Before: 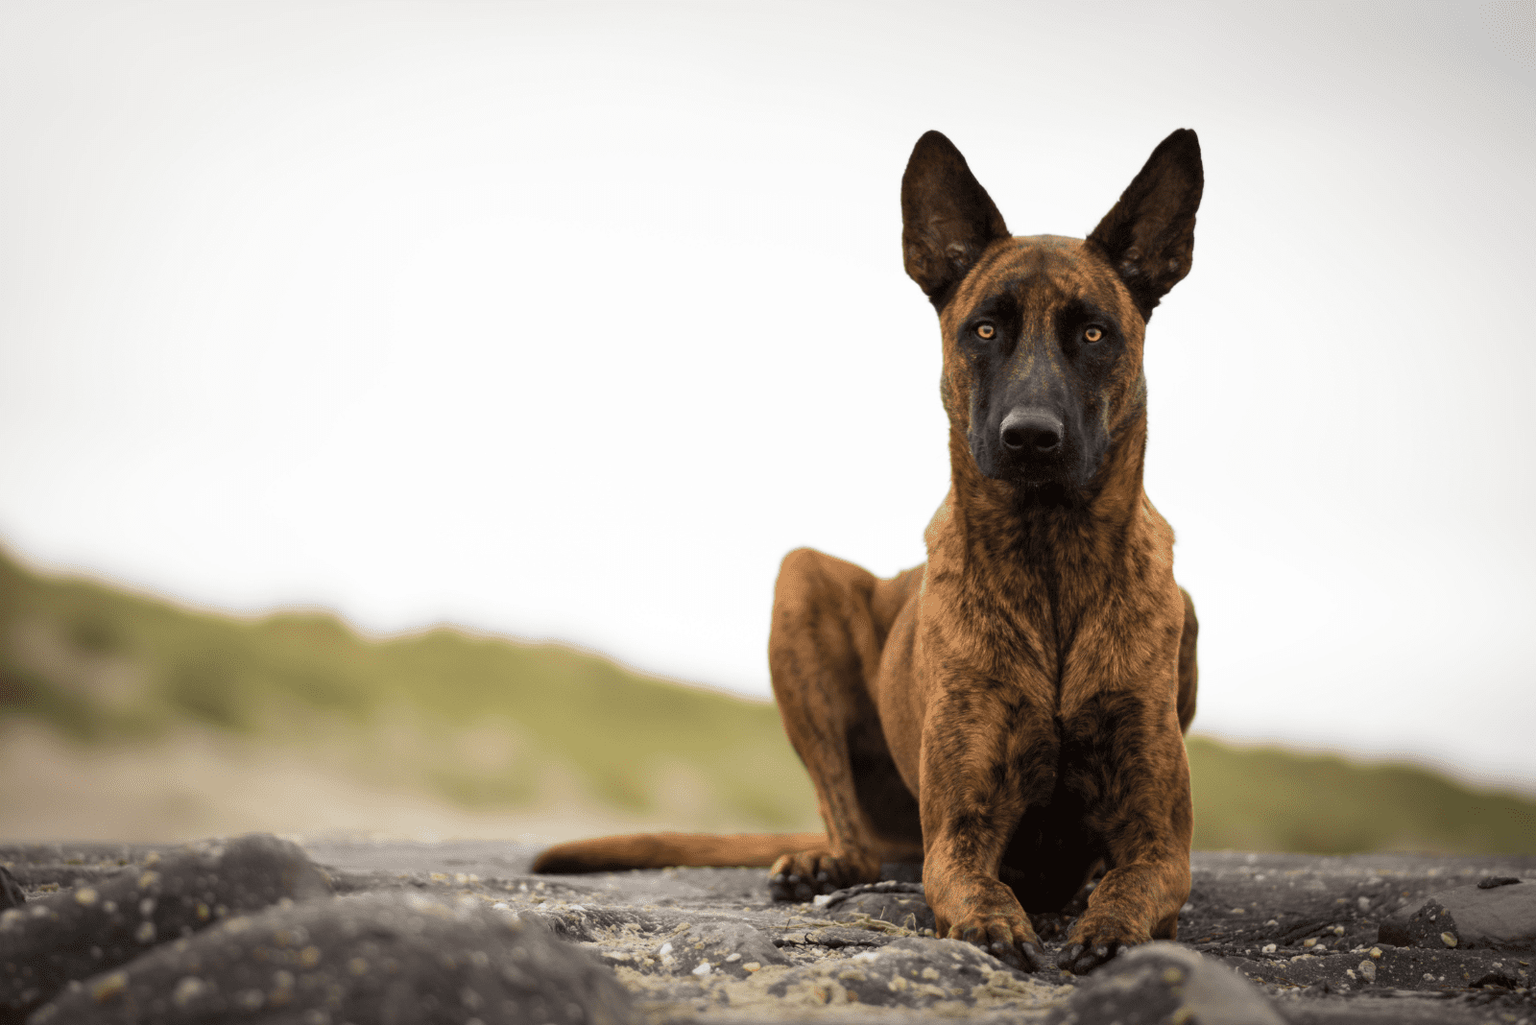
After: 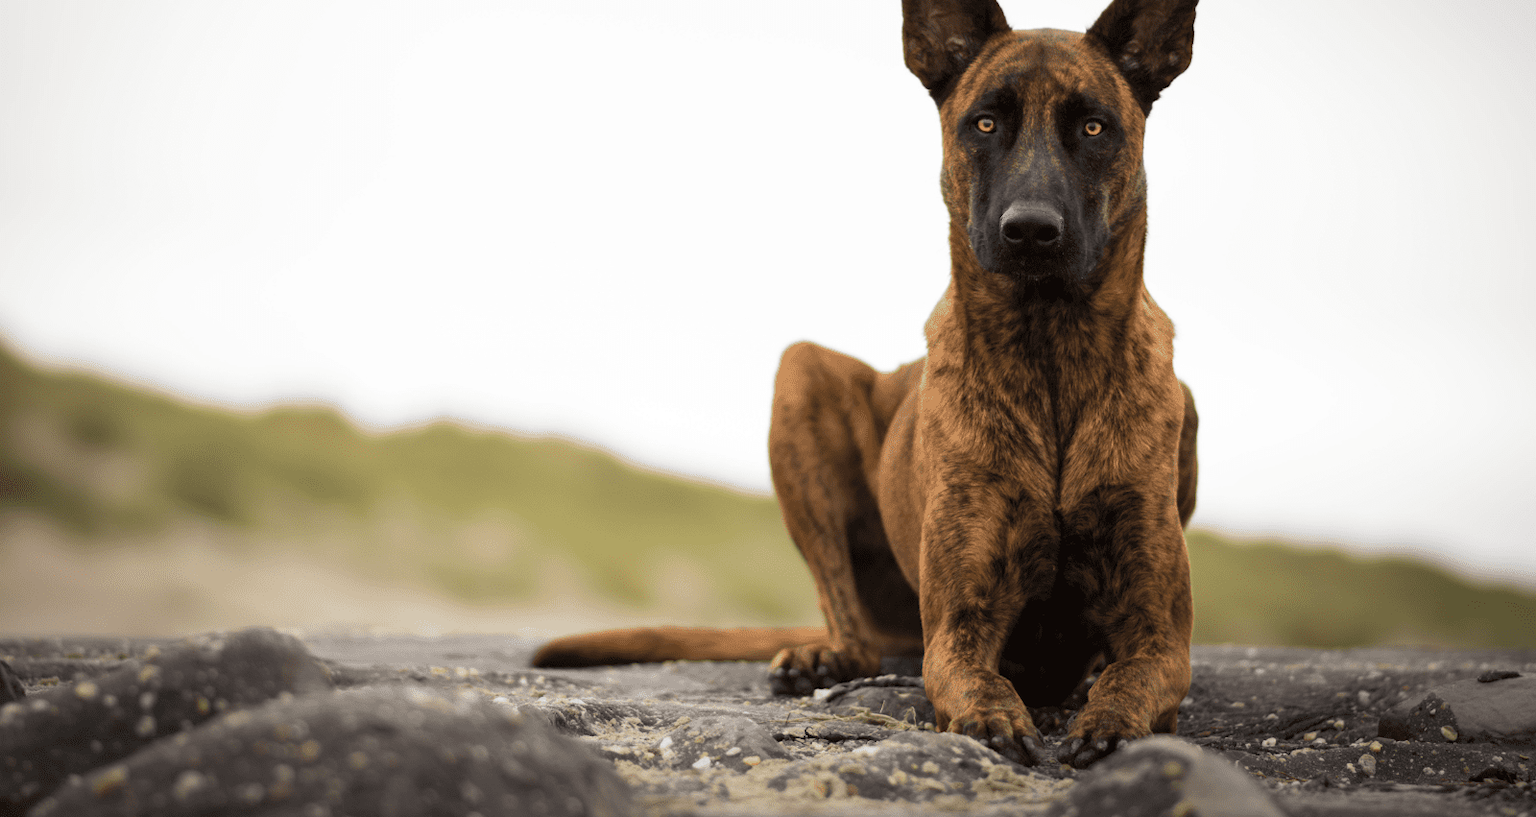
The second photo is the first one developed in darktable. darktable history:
crop and rotate: top 20.216%
